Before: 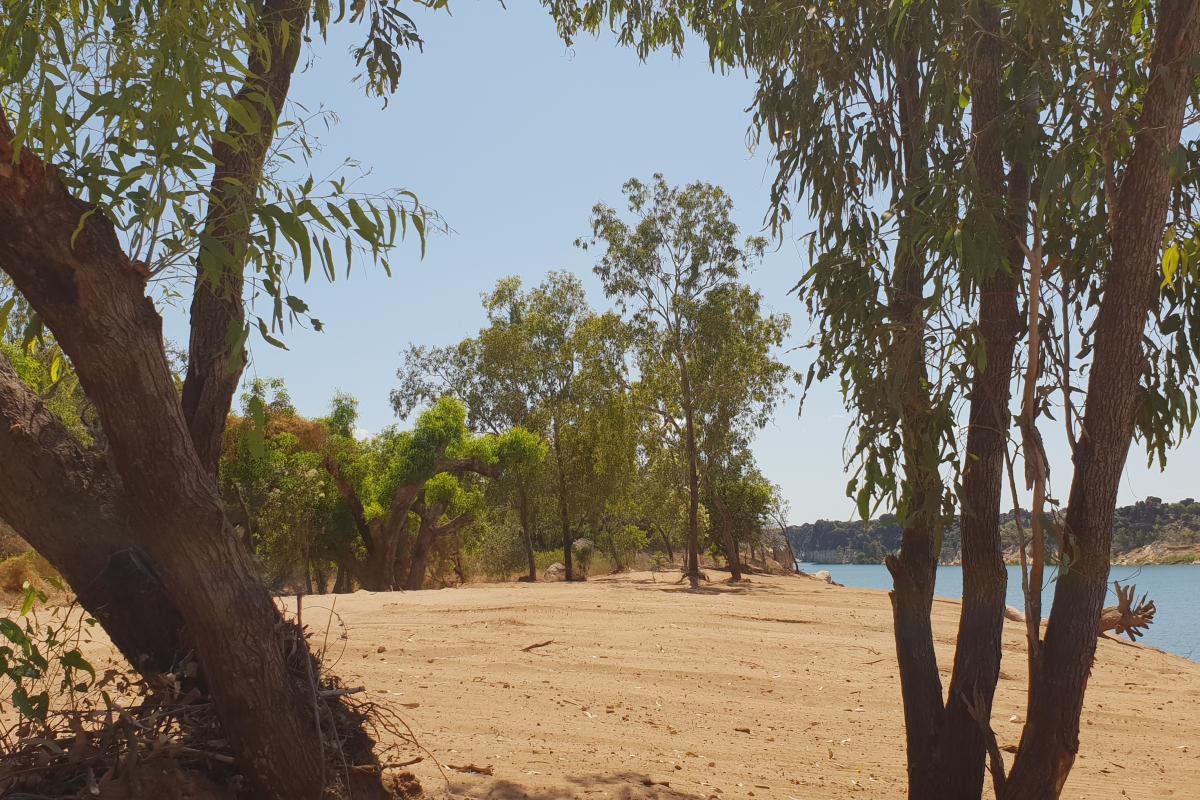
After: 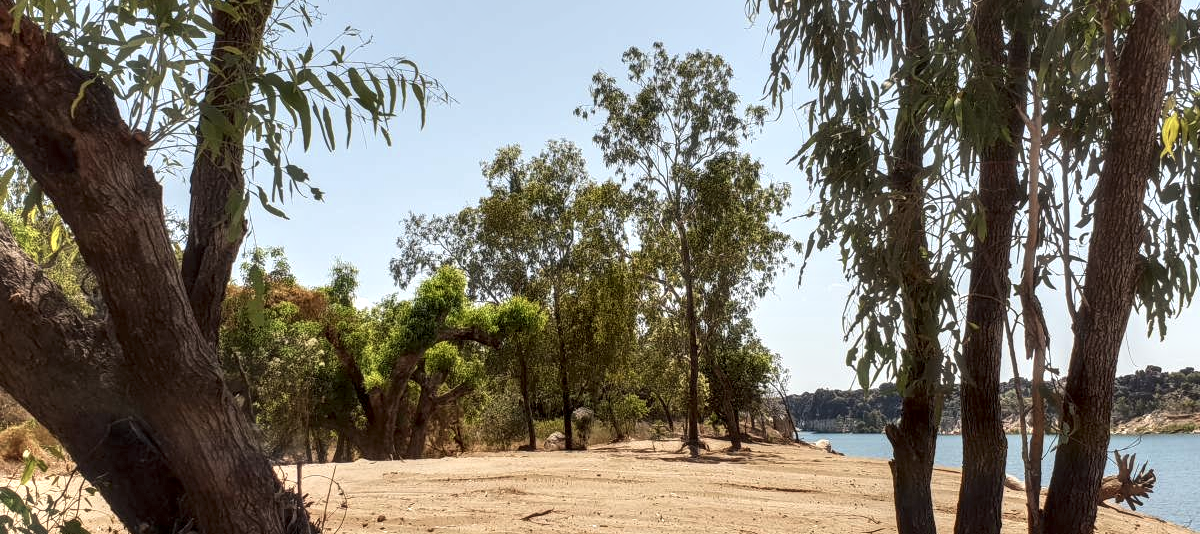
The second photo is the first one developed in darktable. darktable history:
crop: top 16.493%, bottom 16.72%
local contrast: detail 203%
haze removal: strength -0.098, adaptive false
